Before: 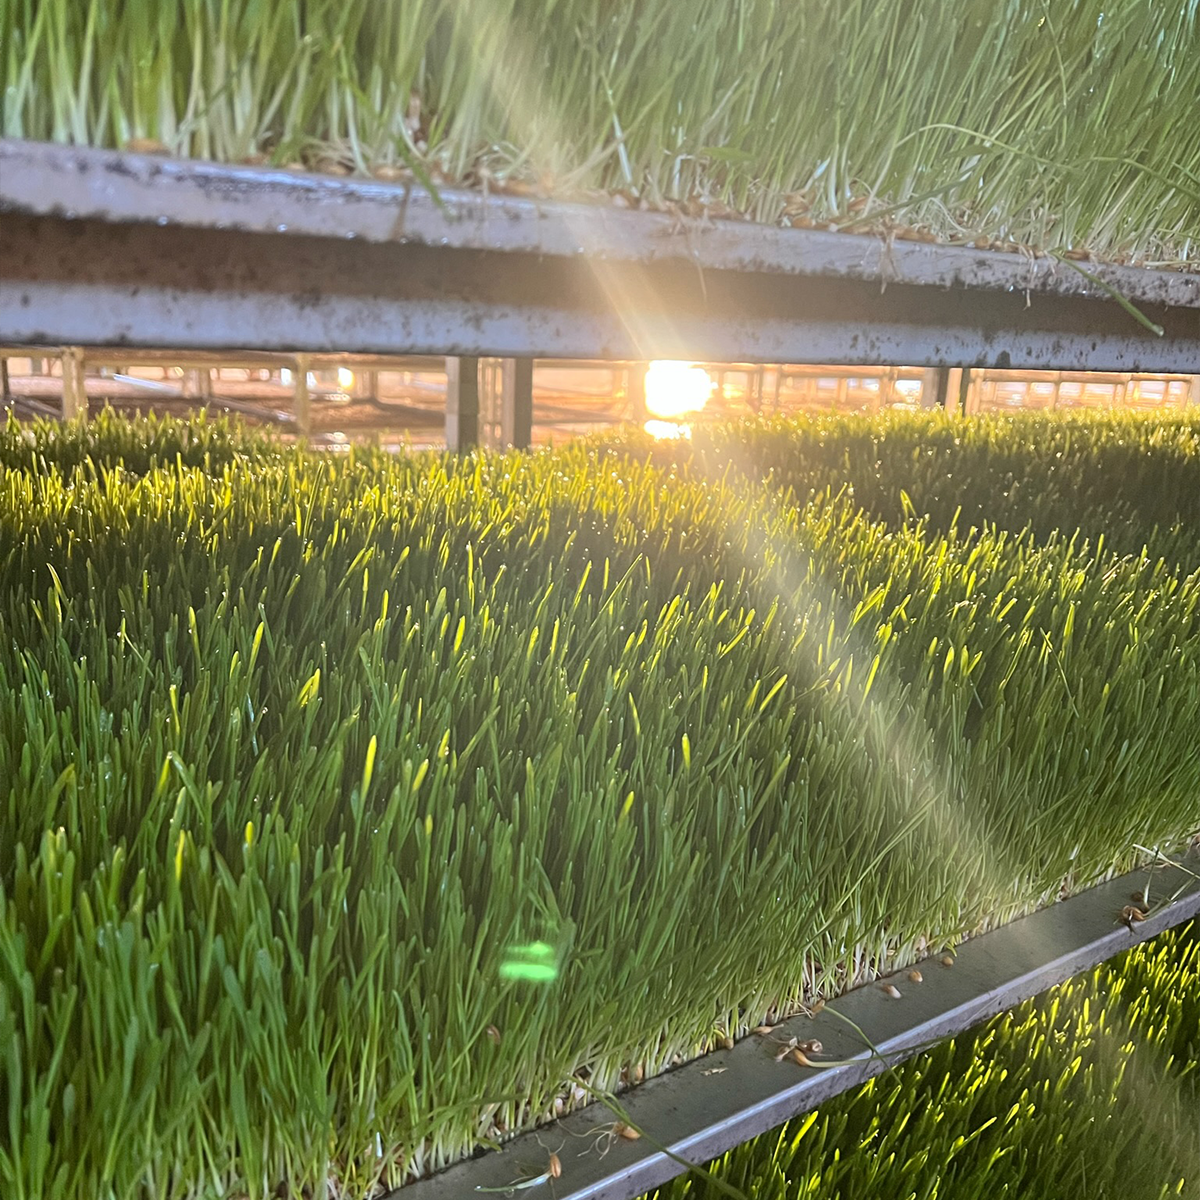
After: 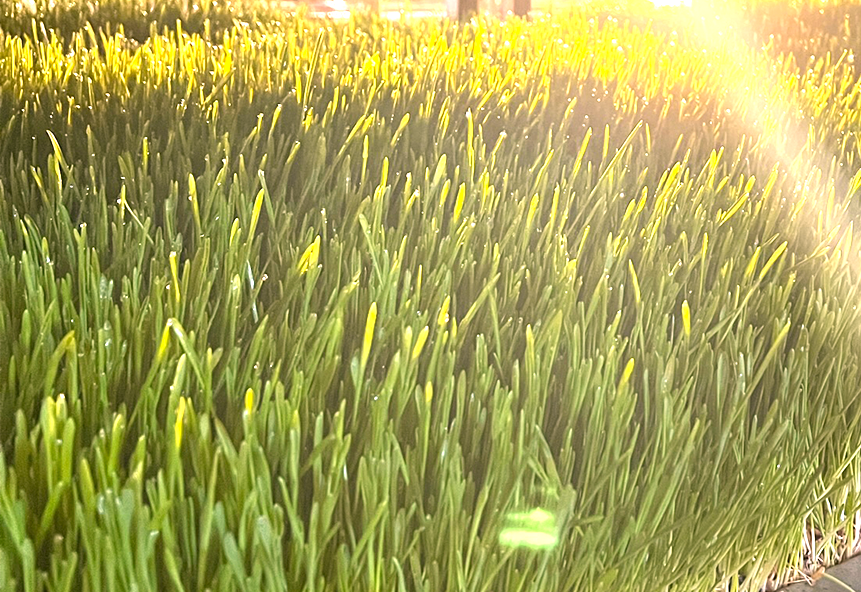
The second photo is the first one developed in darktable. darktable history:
color correction: highlights a* 12.73, highlights b* 5.38
crop: top 36.089%, right 28.174%, bottom 14.567%
exposure: black level correction 0, exposure 1.282 EV, compensate highlight preservation false
tone equalizer: on, module defaults
